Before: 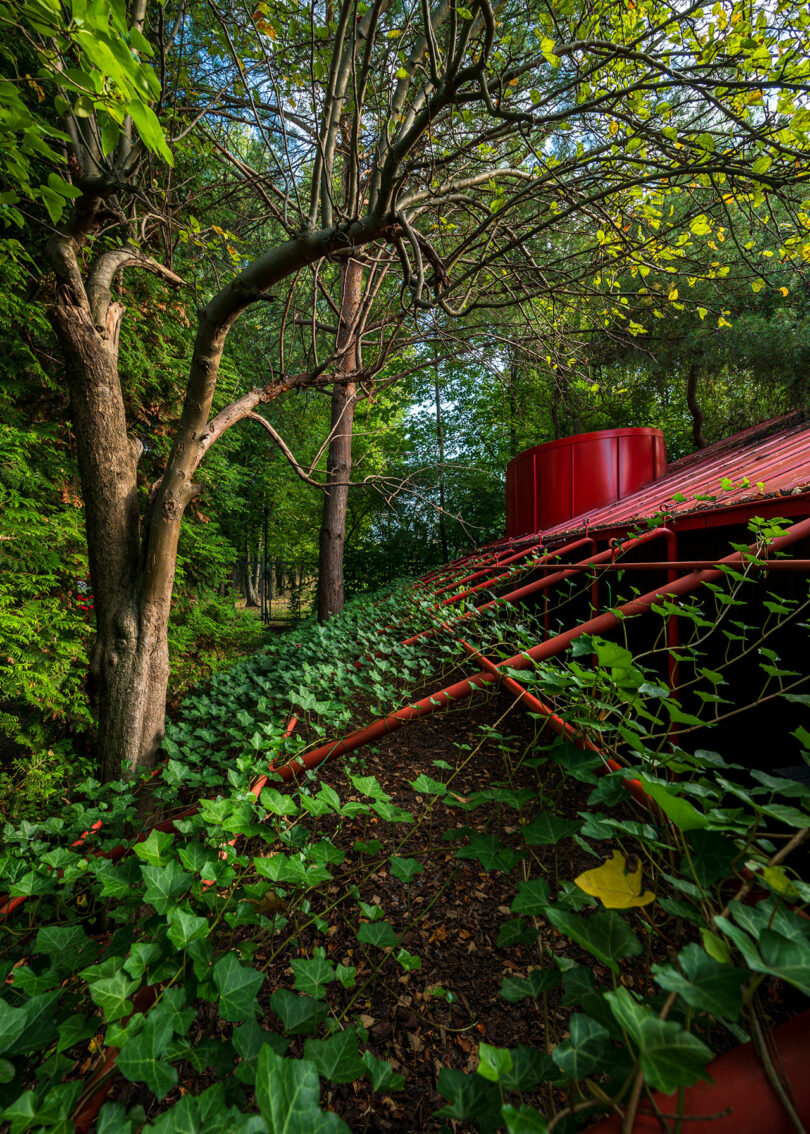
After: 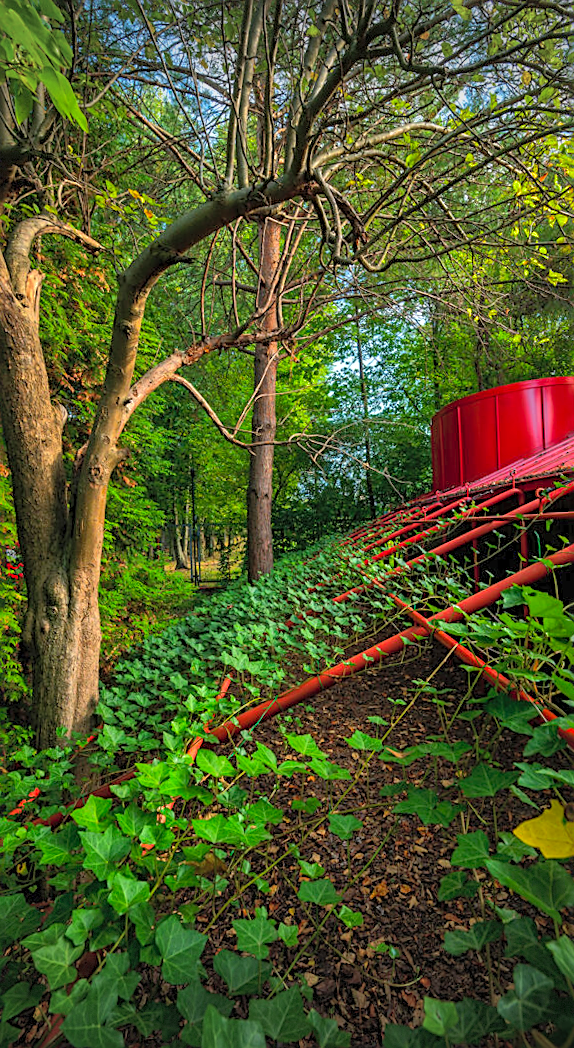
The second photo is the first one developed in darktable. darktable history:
crop and rotate: left 9.061%, right 20.142%
exposure: exposure 0.161 EV, compensate highlight preservation false
rotate and perspective: rotation -2°, crop left 0.022, crop right 0.978, crop top 0.049, crop bottom 0.951
contrast brightness saturation: contrast 0.07, brightness 0.18, saturation 0.4
sharpen: on, module defaults
vignetting: fall-off start 100%, brightness -0.406, saturation -0.3, width/height ratio 1.324, dithering 8-bit output, unbound false
shadows and highlights: on, module defaults
